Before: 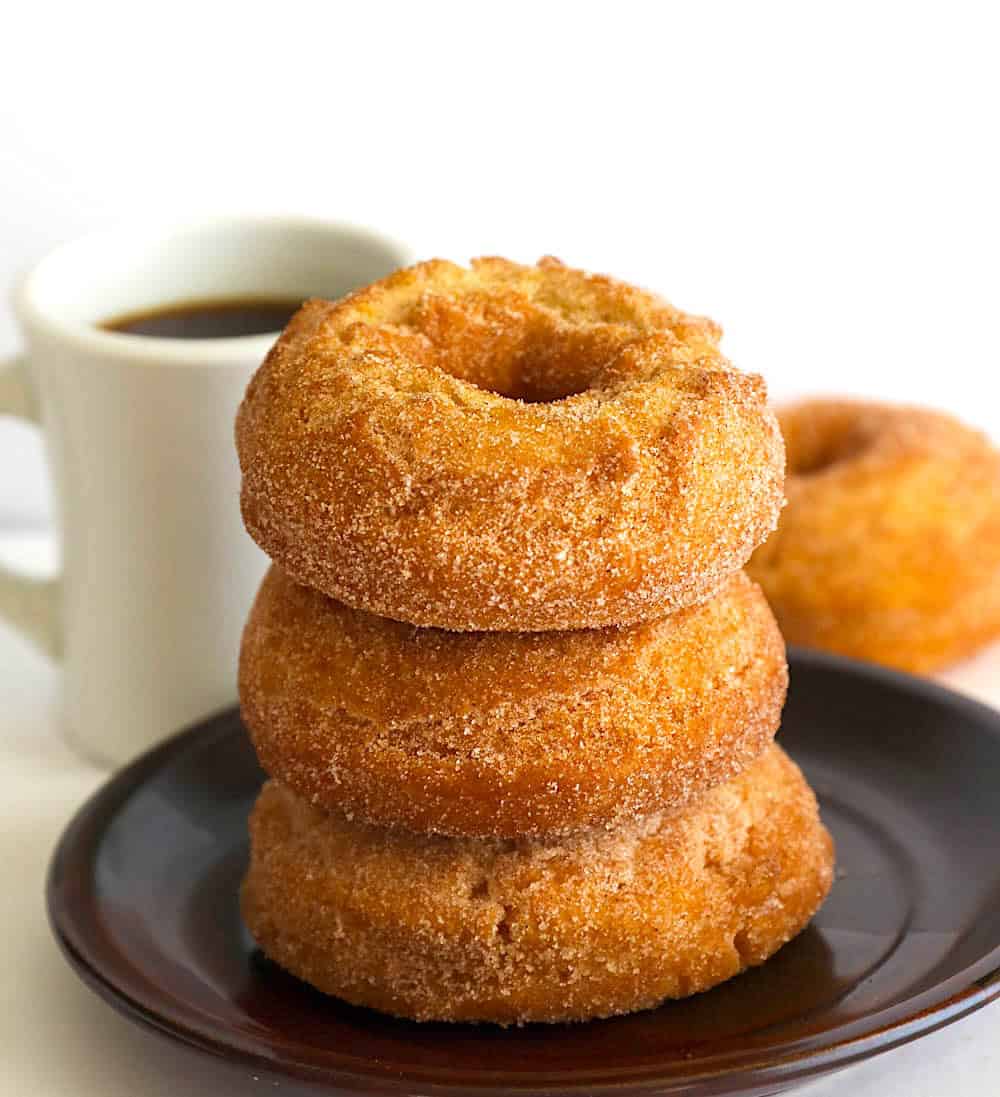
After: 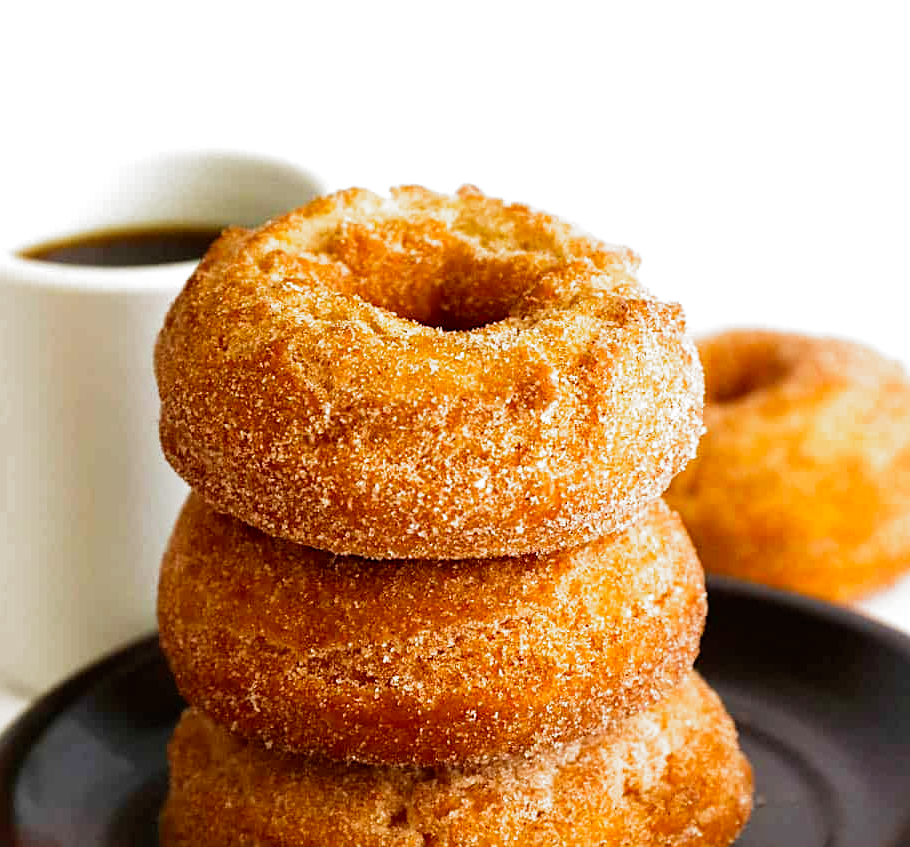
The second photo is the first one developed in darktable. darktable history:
filmic rgb: black relative exposure -8.2 EV, white relative exposure 2.2 EV, threshold 3 EV, hardness 7.11, latitude 75%, contrast 1.325, highlights saturation mix -2%, shadows ↔ highlights balance 30%, preserve chrominance no, color science v5 (2021), contrast in shadows safe, contrast in highlights safe, enable highlight reconstruction true
crop: left 8.155%, top 6.611%, bottom 15.385%
